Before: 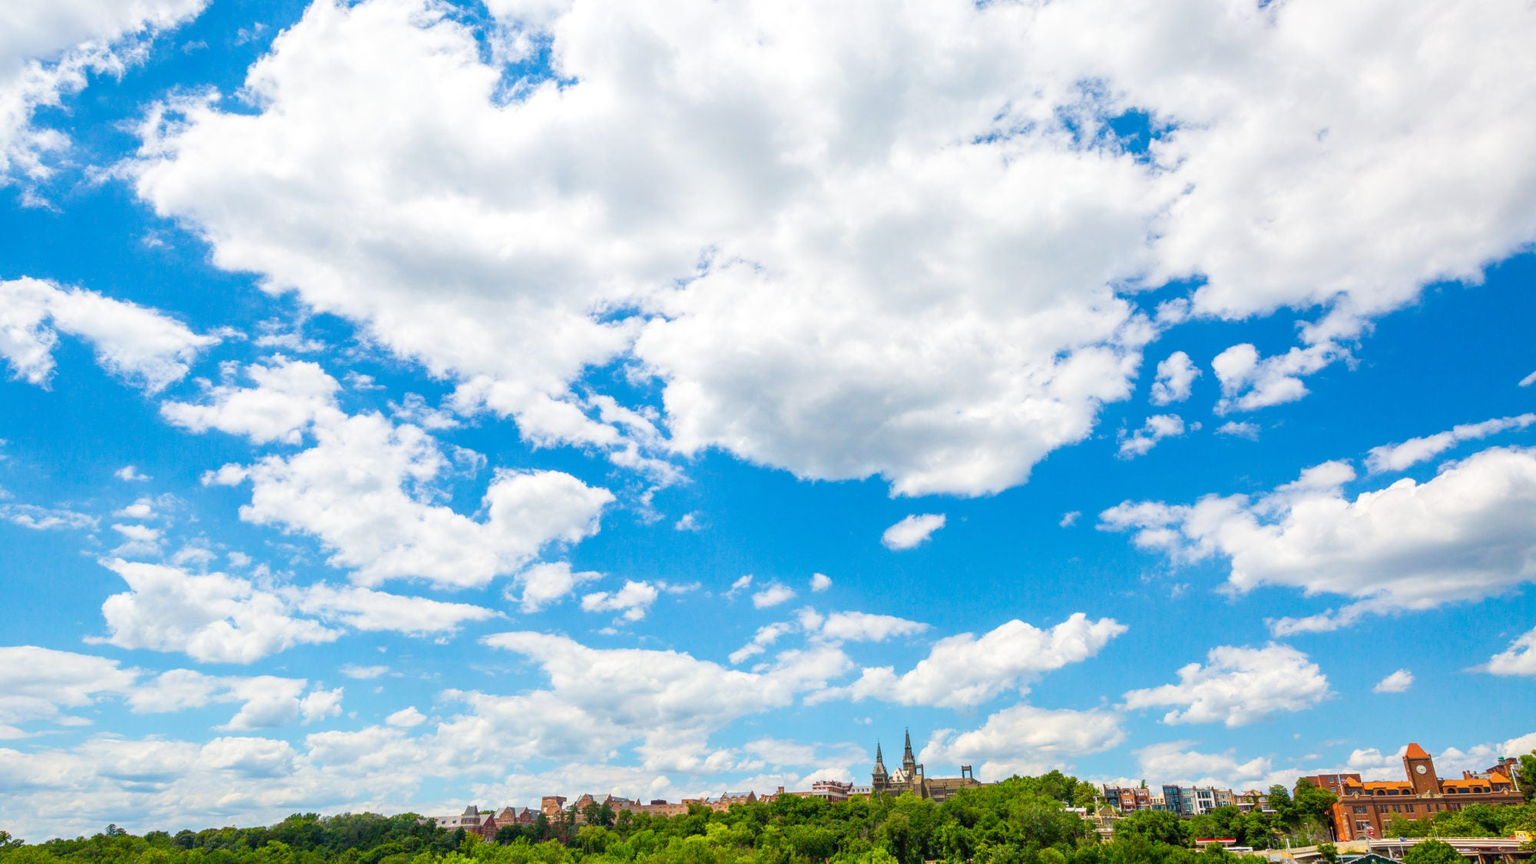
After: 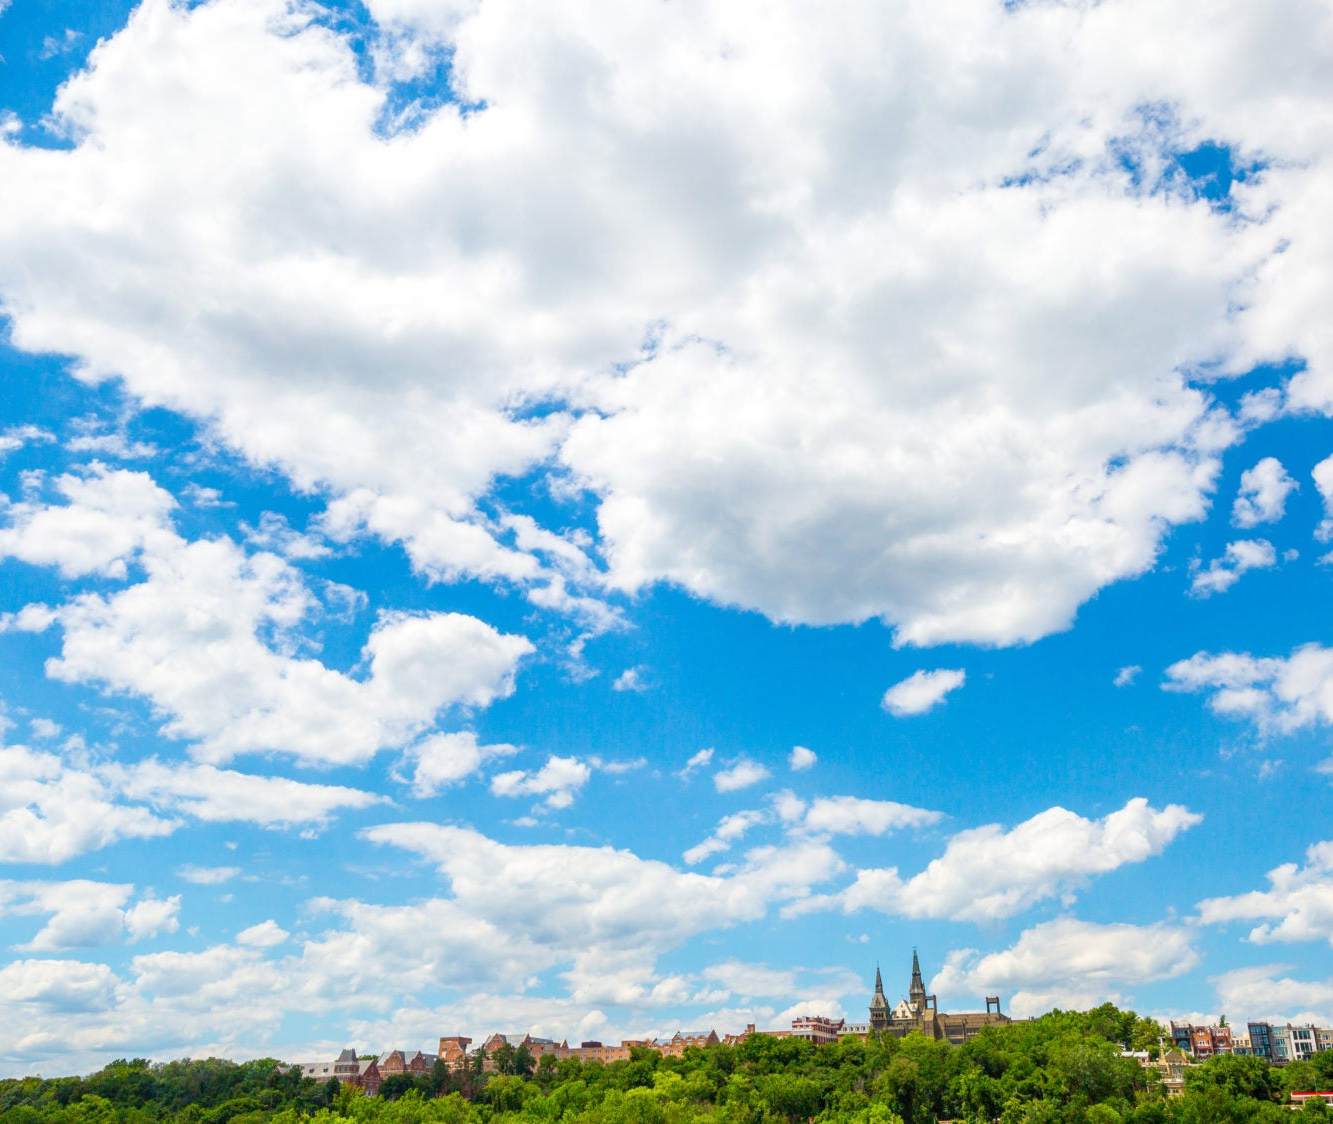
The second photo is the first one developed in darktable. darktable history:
crop and rotate: left 13.325%, right 19.994%
